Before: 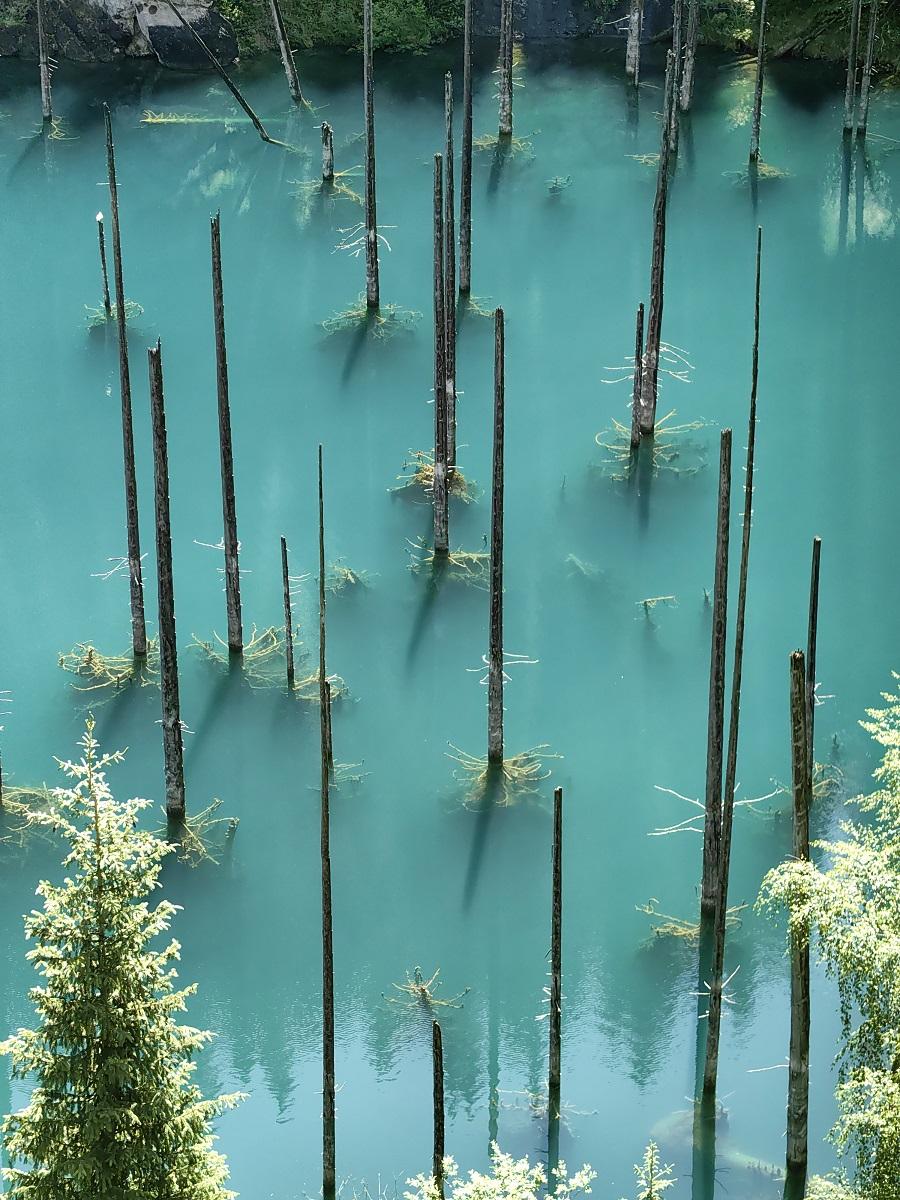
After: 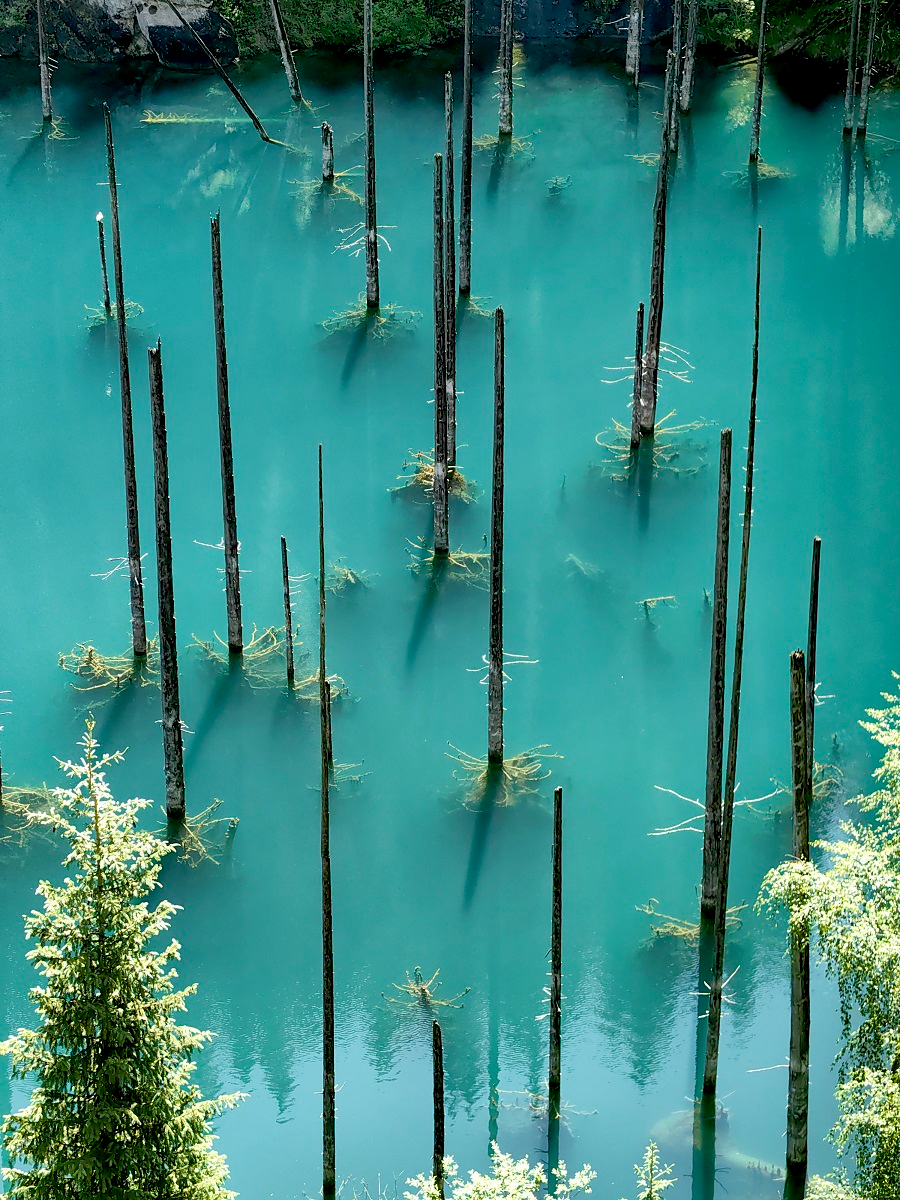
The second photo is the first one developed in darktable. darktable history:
exposure: black level correction 0.016, exposure -0.008 EV, compensate exposure bias true, compensate highlight preservation false
